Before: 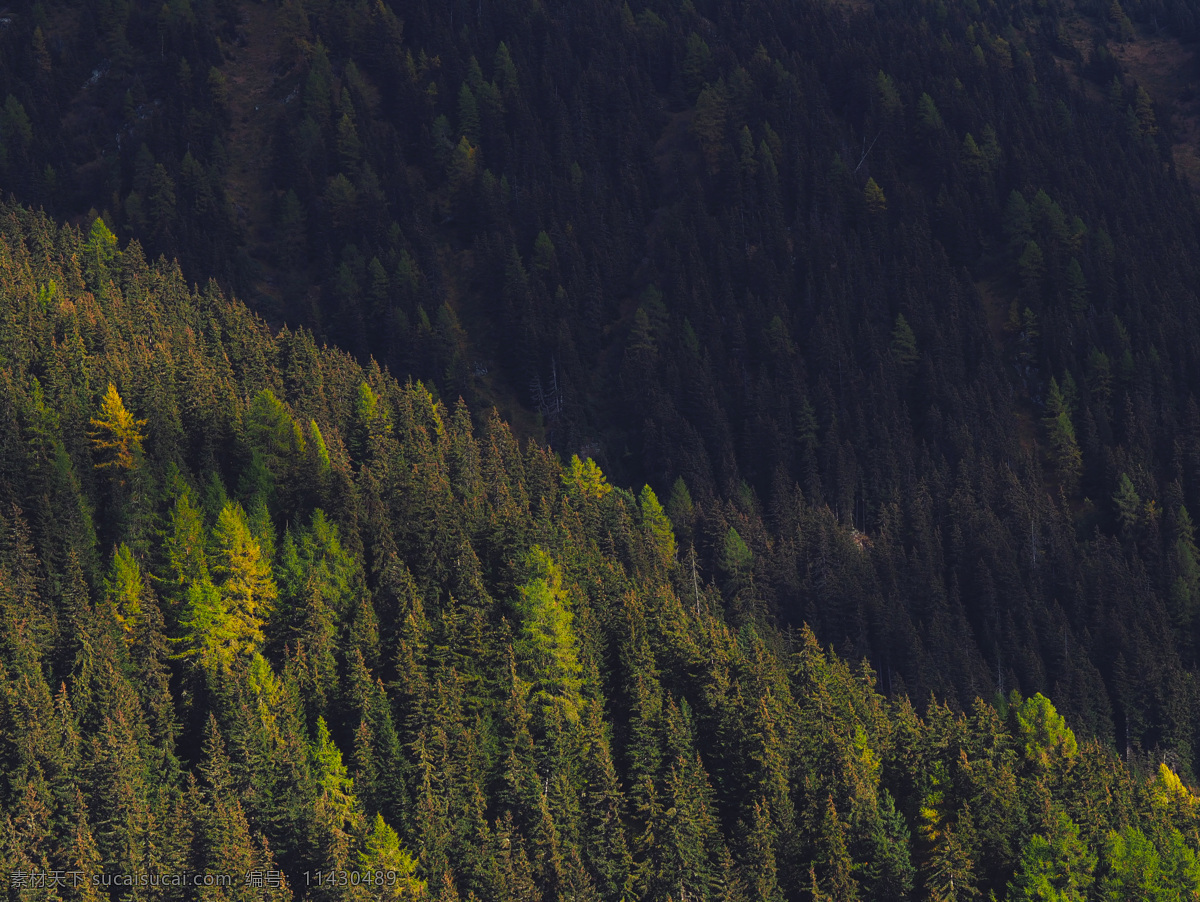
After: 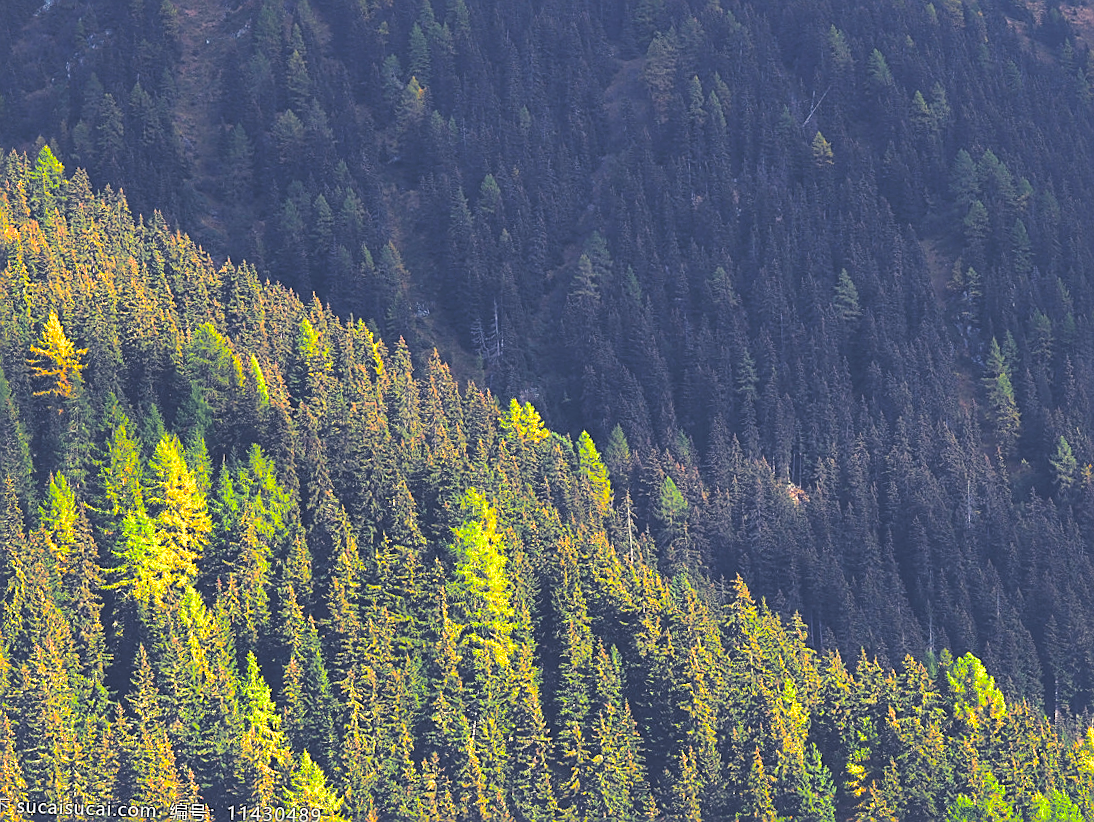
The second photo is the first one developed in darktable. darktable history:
crop and rotate: angle -1.96°, left 3.097%, top 4.154%, right 1.586%, bottom 0.529%
shadows and highlights: on, module defaults
sharpen: on, module defaults
split-toning: shadows › hue 230.4°
exposure: black level correction 0, exposure 0.5 EV, compensate exposure bias true, compensate highlight preservation false
contrast brightness saturation: contrast 0.2, brightness 0.16, saturation 0.22
